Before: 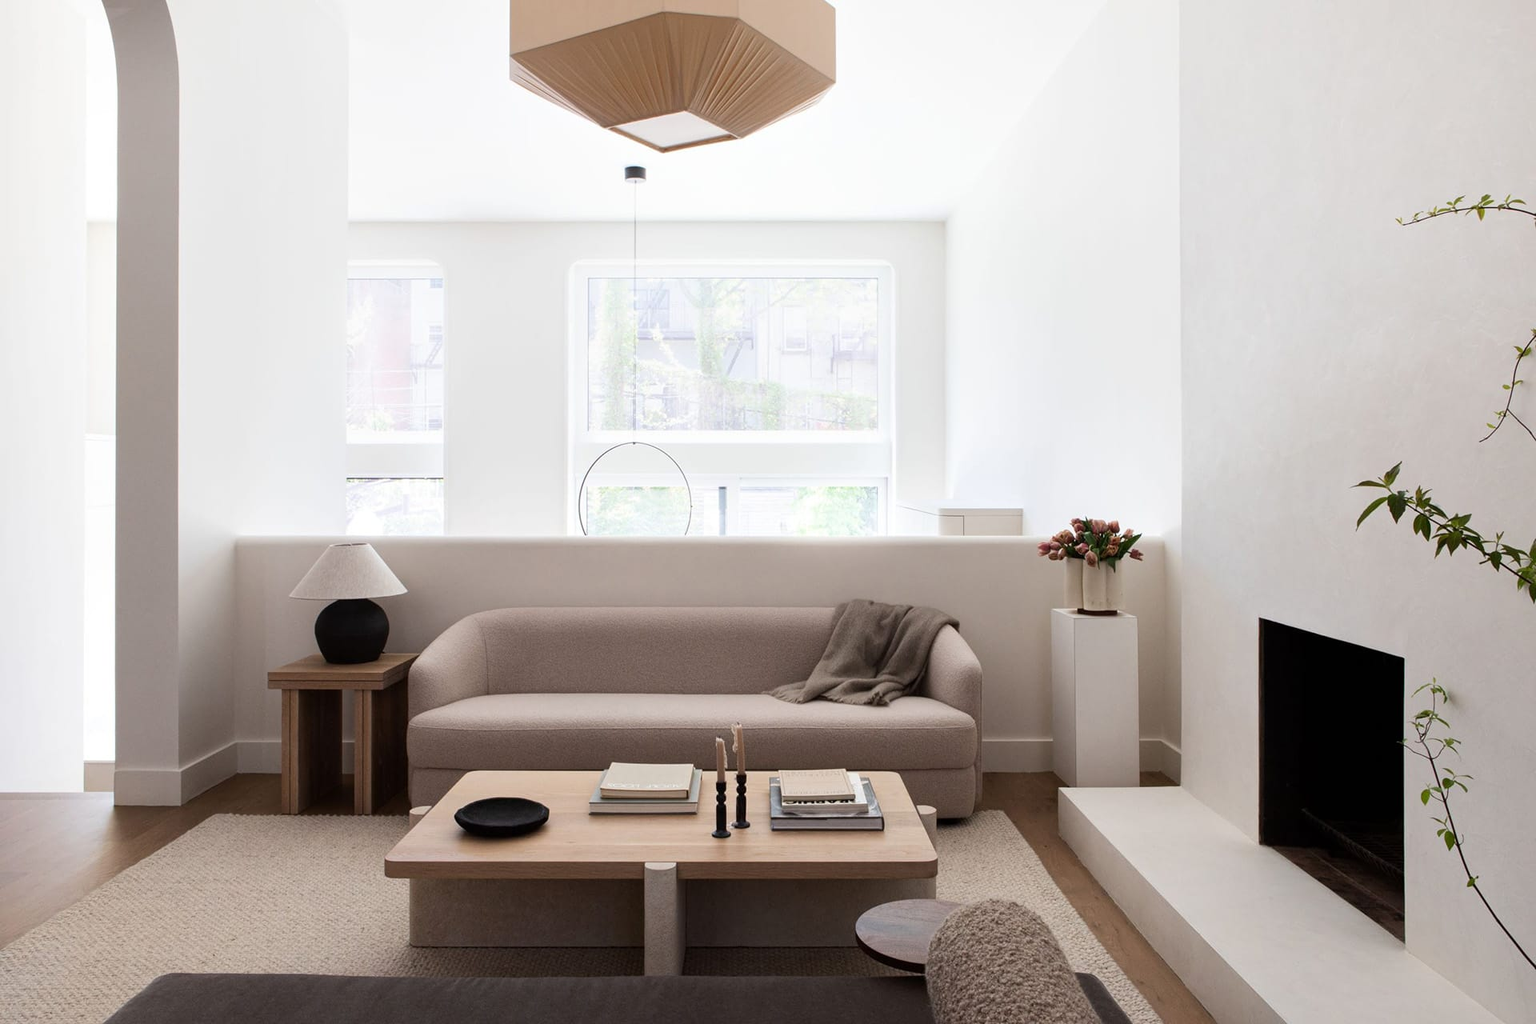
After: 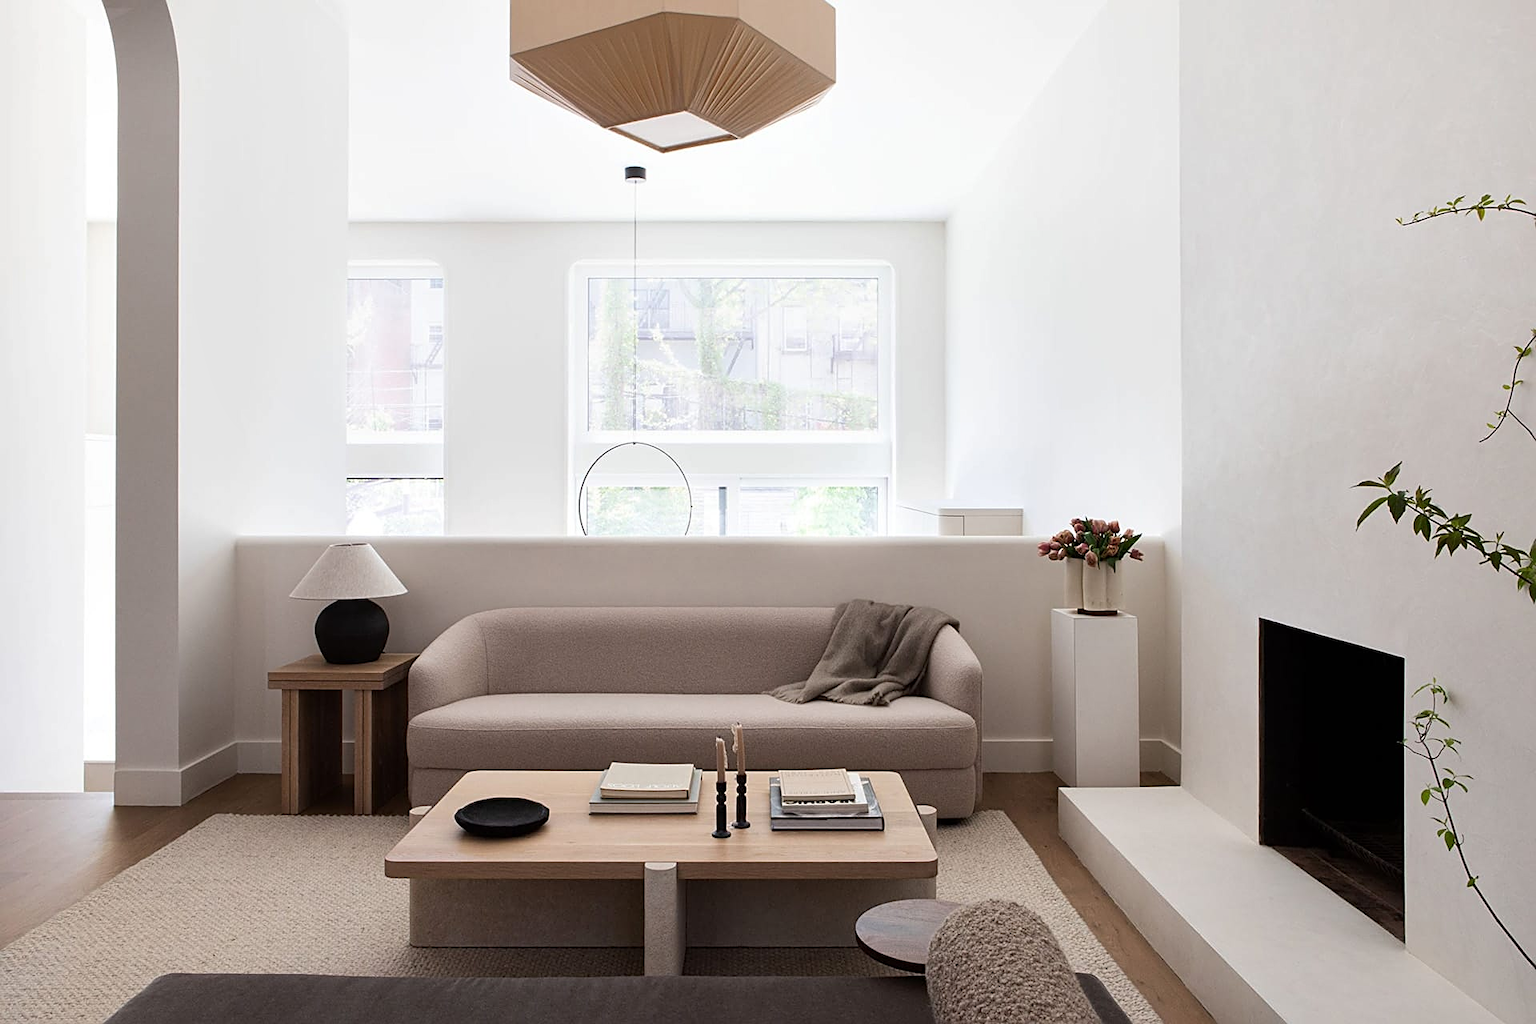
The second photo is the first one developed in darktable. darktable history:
shadows and highlights: shadows 36.53, highlights -26.92, highlights color adjustment 72.79%, soften with gaussian
sharpen: amount 0.498
